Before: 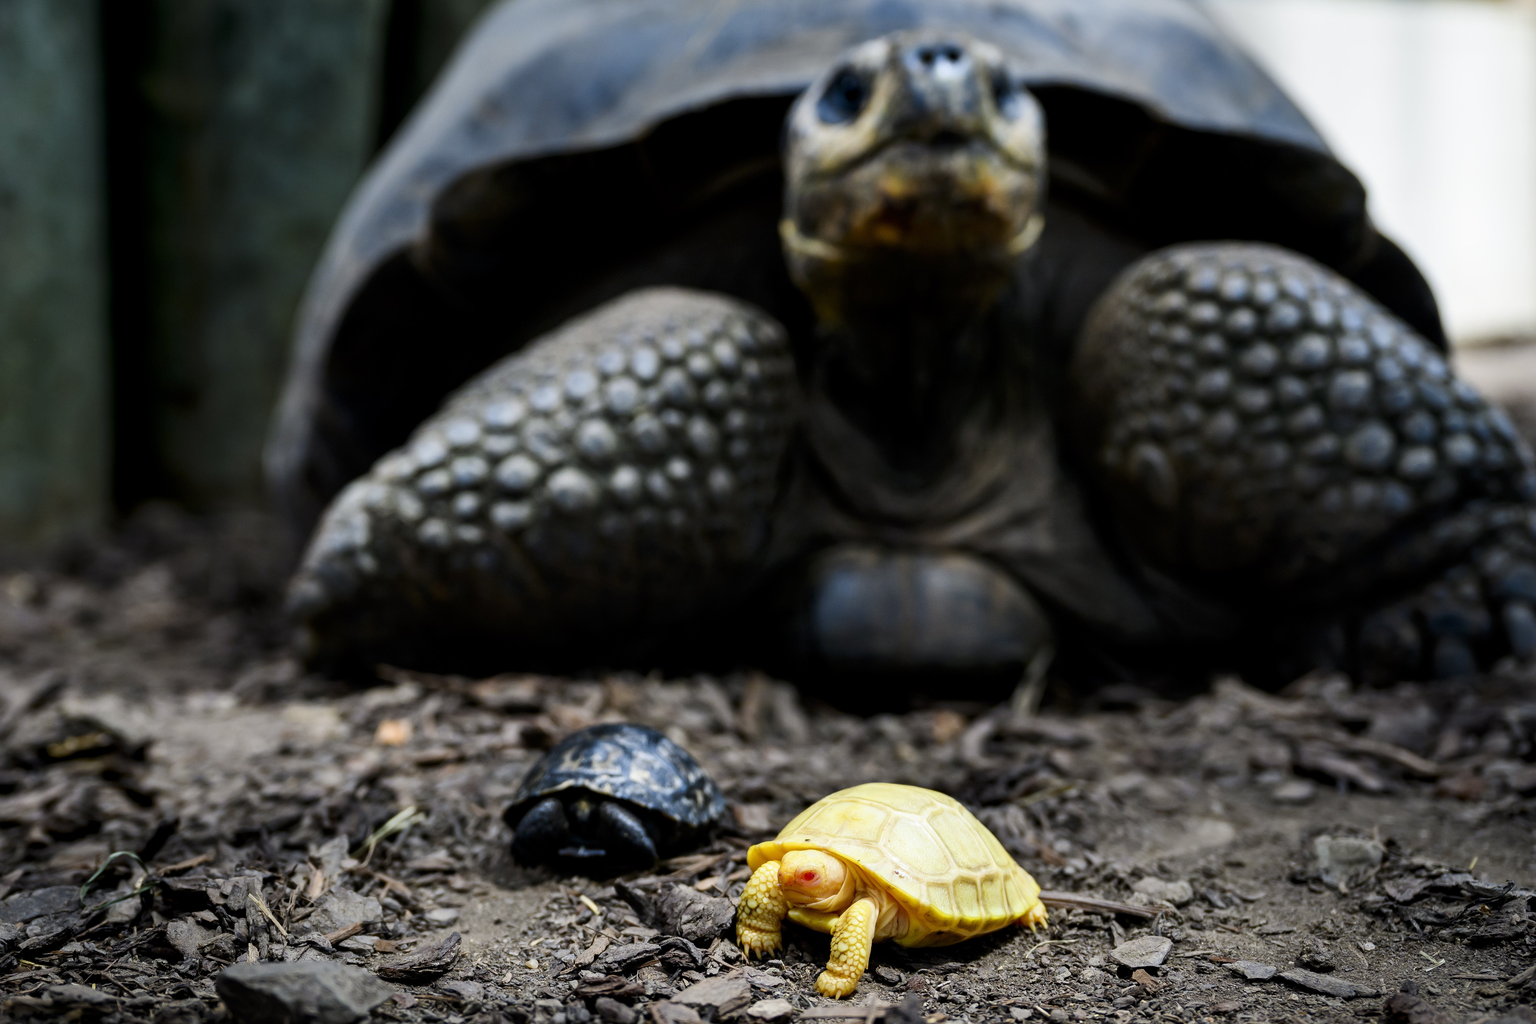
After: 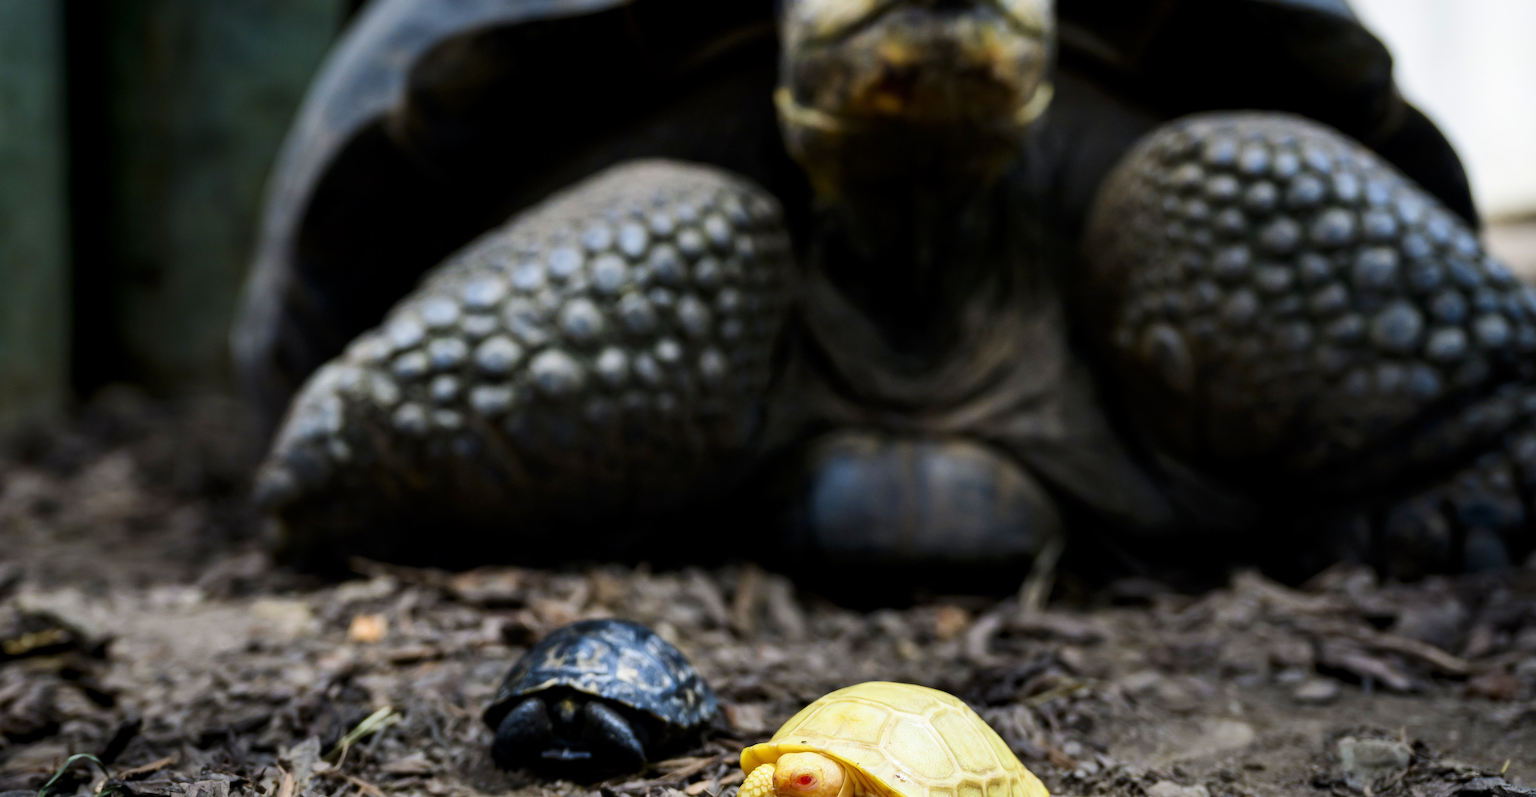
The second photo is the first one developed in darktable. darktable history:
crop and rotate: left 2.936%, top 13.34%, right 2.162%, bottom 12.77%
velvia: on, module defaults
